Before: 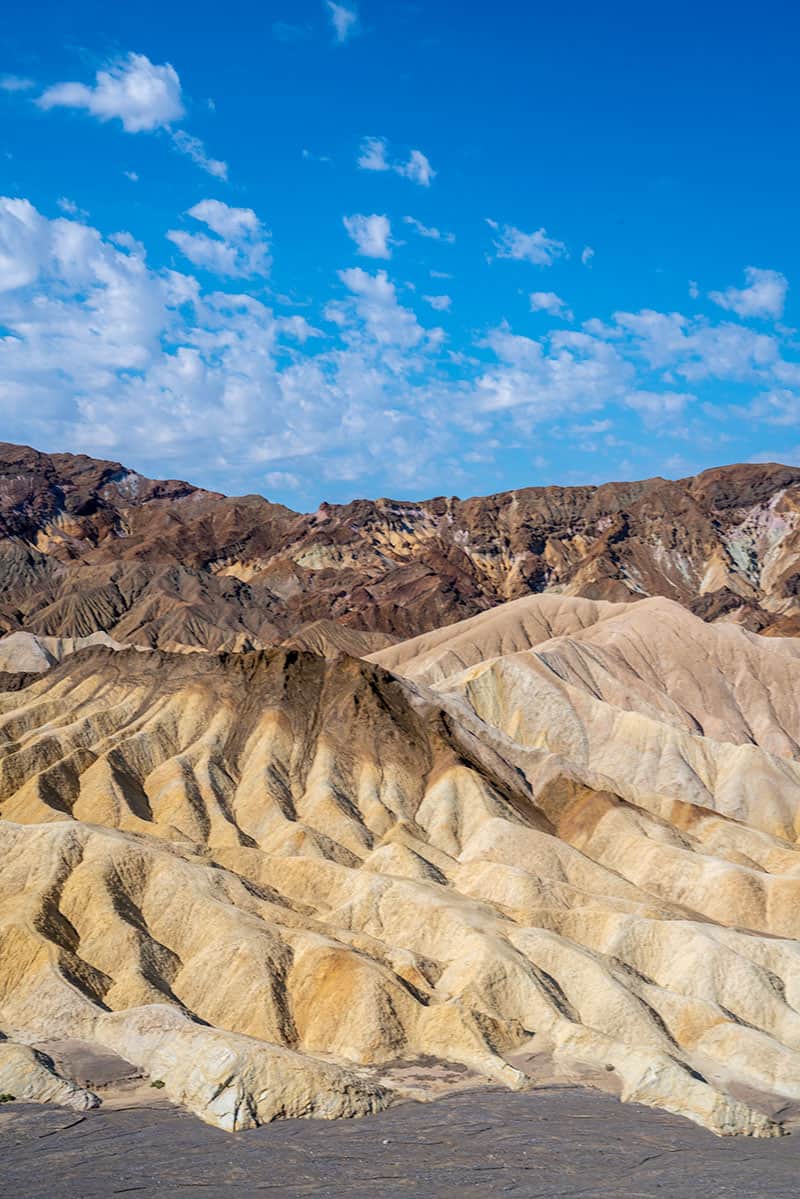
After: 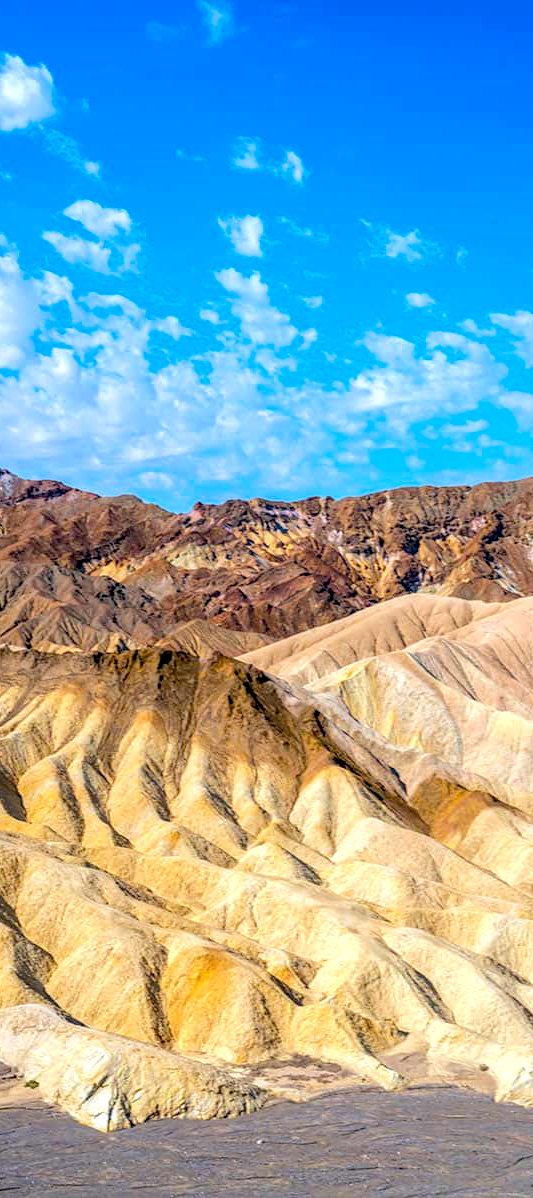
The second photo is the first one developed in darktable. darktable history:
local contrast: on, module defaults
color balance rgb: perceptual saturation grading › global saturation 25%, perceptual brilliance grading › mid-tones 10%, perceptual brilliance grading › shadows 15%, global vibrance 20%
exposure: black level correction 0.005, exposure 0.417 EV, compensate highlight preservation false
crop and rotate: left 15.754%, right 17.579%
